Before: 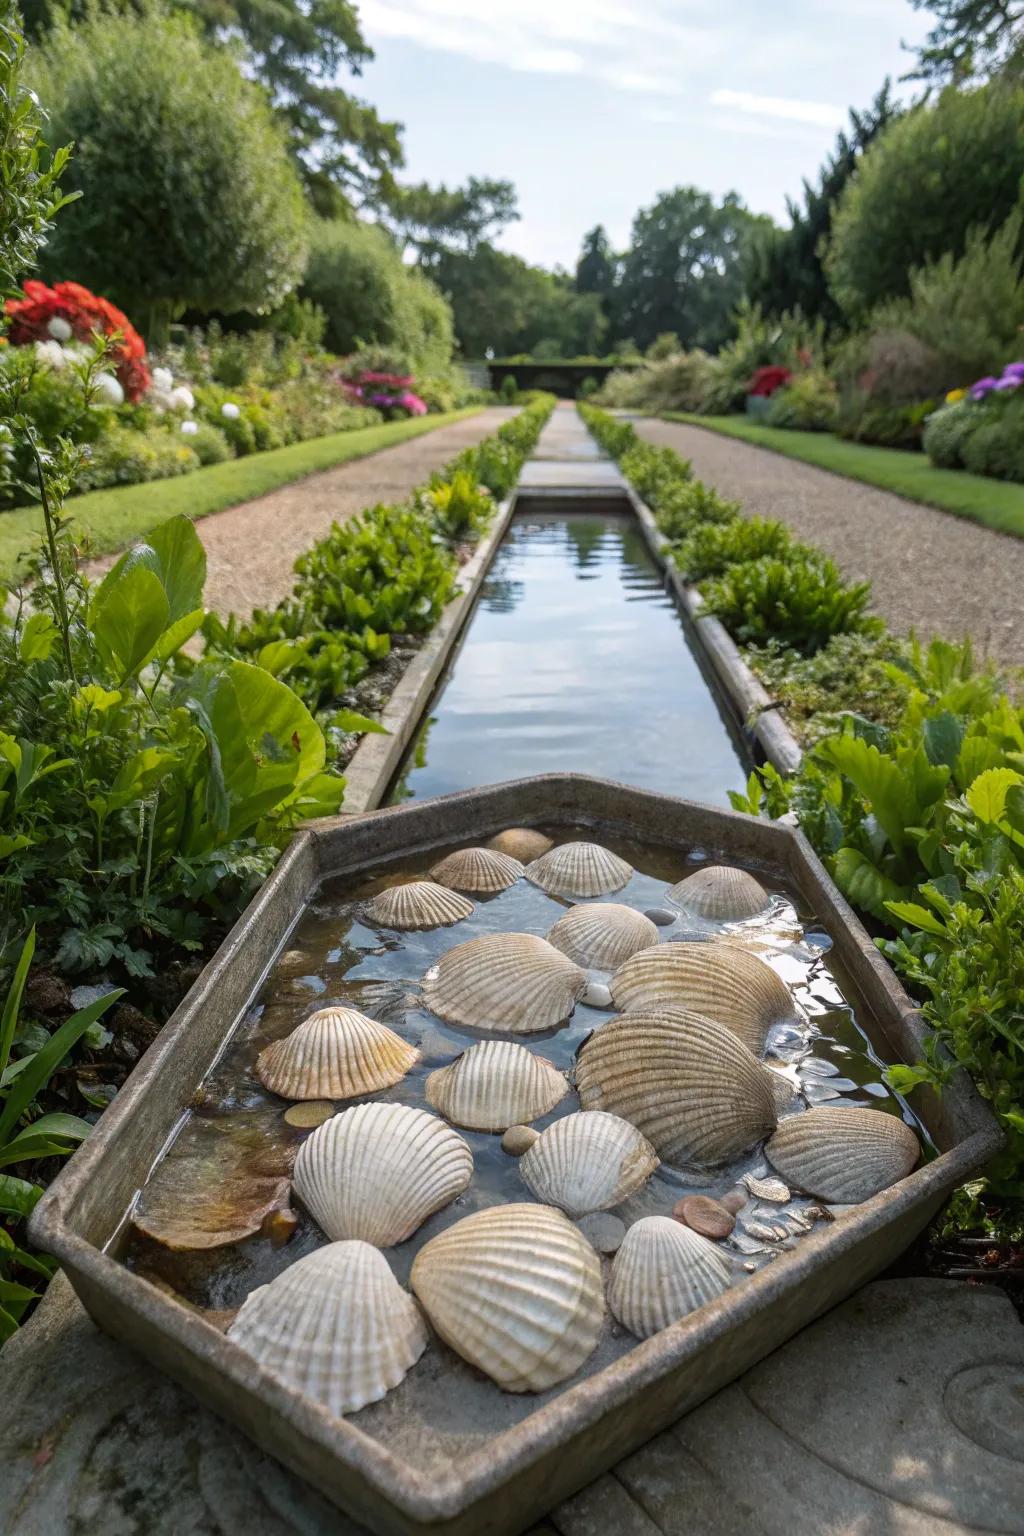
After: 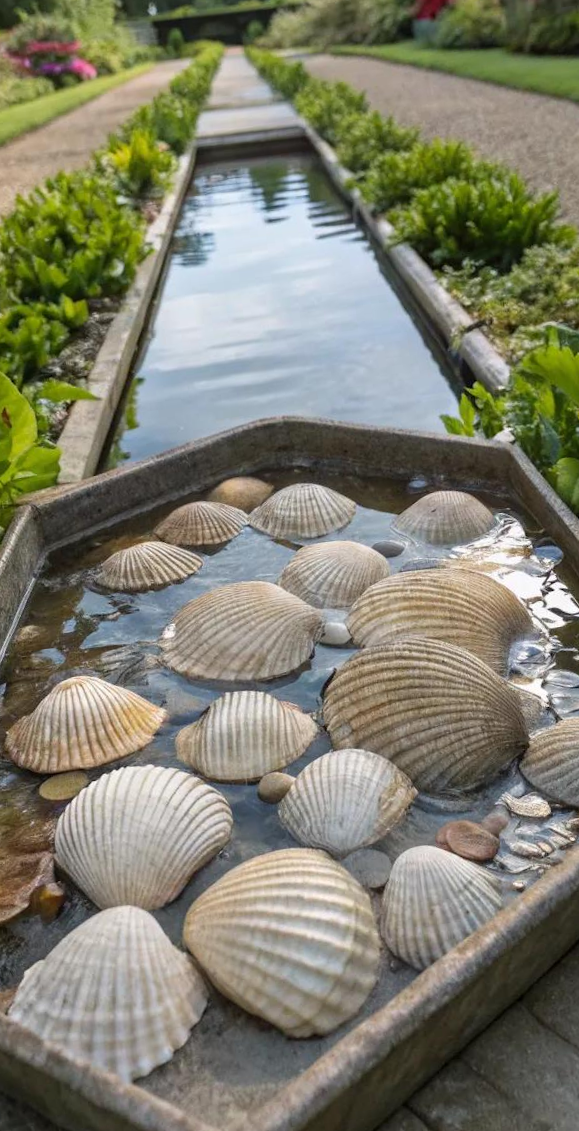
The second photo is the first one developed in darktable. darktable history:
crop: left 31.379%, top 24.658%, right 20.326%, bottom 6.628%
rotate and perspective: rotation -6.83°, automatic cropping off
shadows and highlights: low approximation 0.01, soften with gaussian
